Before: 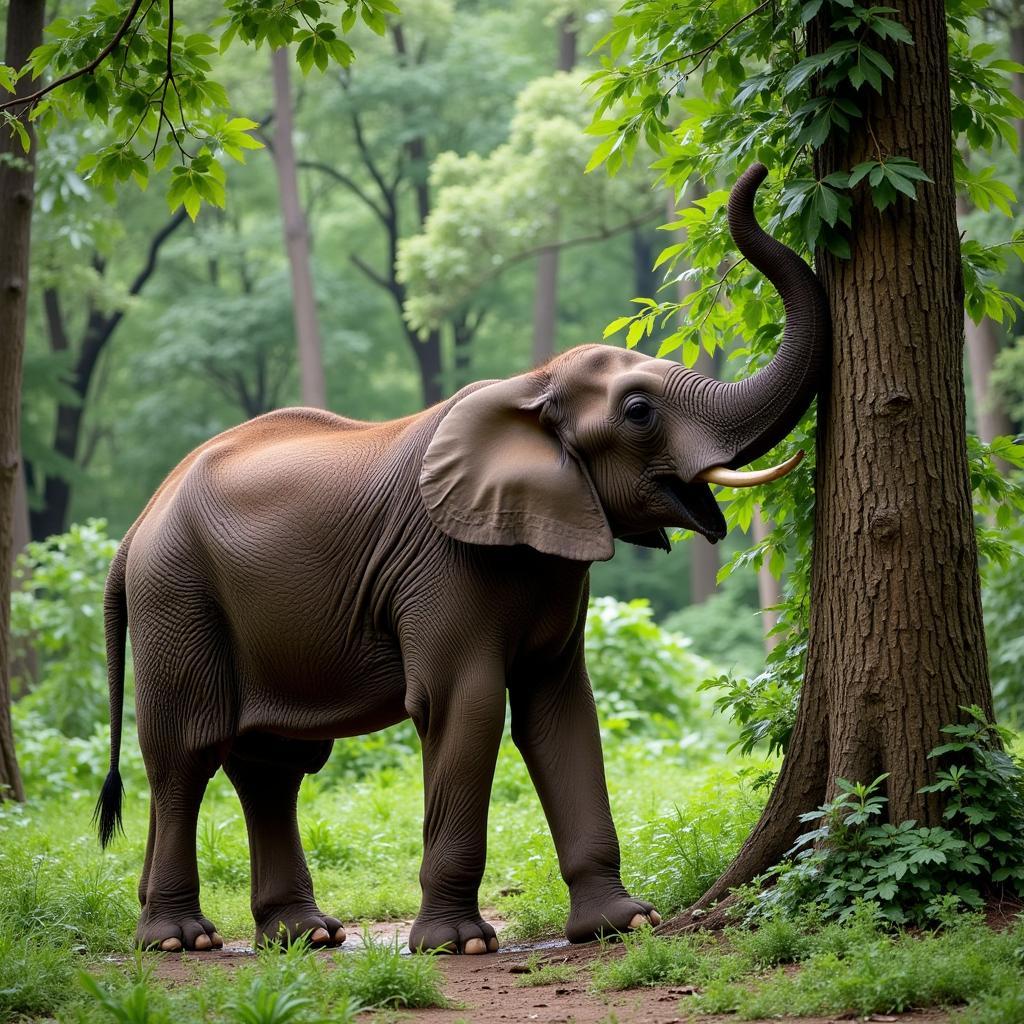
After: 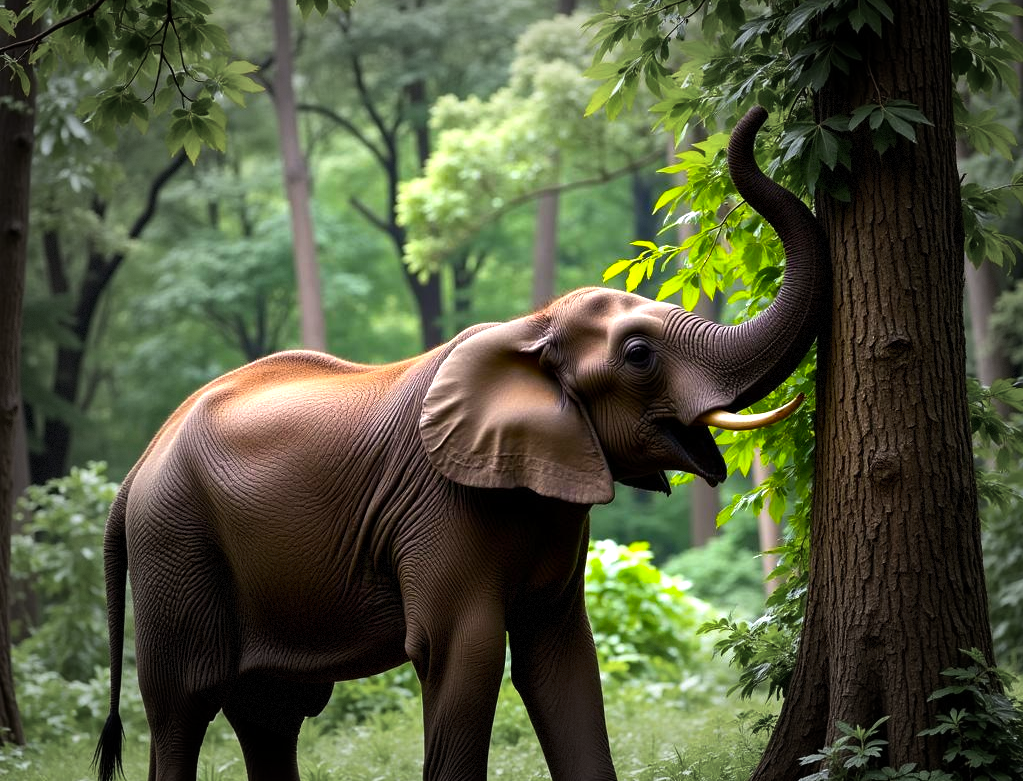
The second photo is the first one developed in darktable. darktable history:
vignetting: fall-off start 49.09%, automatic ratio true, width/height ratio 1.29, dithering 8-bit output
color balance rgb: power › chroma 0.304%, power › hue 23.62°, perceptual saturation grading › global saturation 36.738%, perceptual brilliance grading › global brilliance 19.704%, perceptual brilliance grading › shadows -40.198%
crop: top 5.604%, bottom 18.039%
